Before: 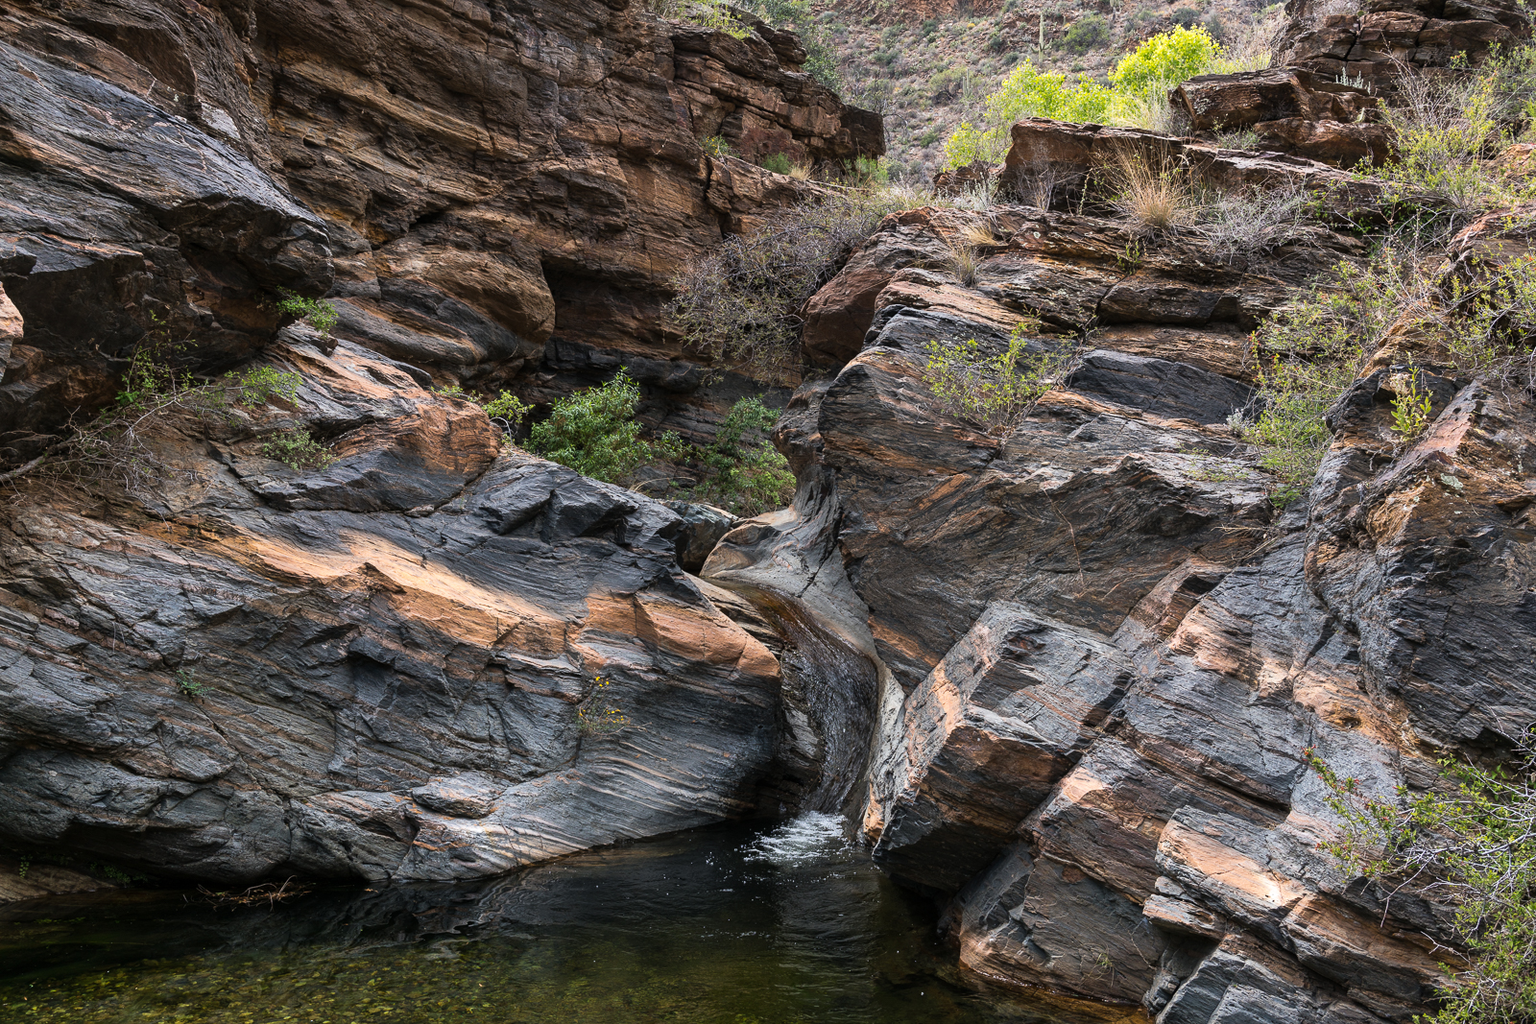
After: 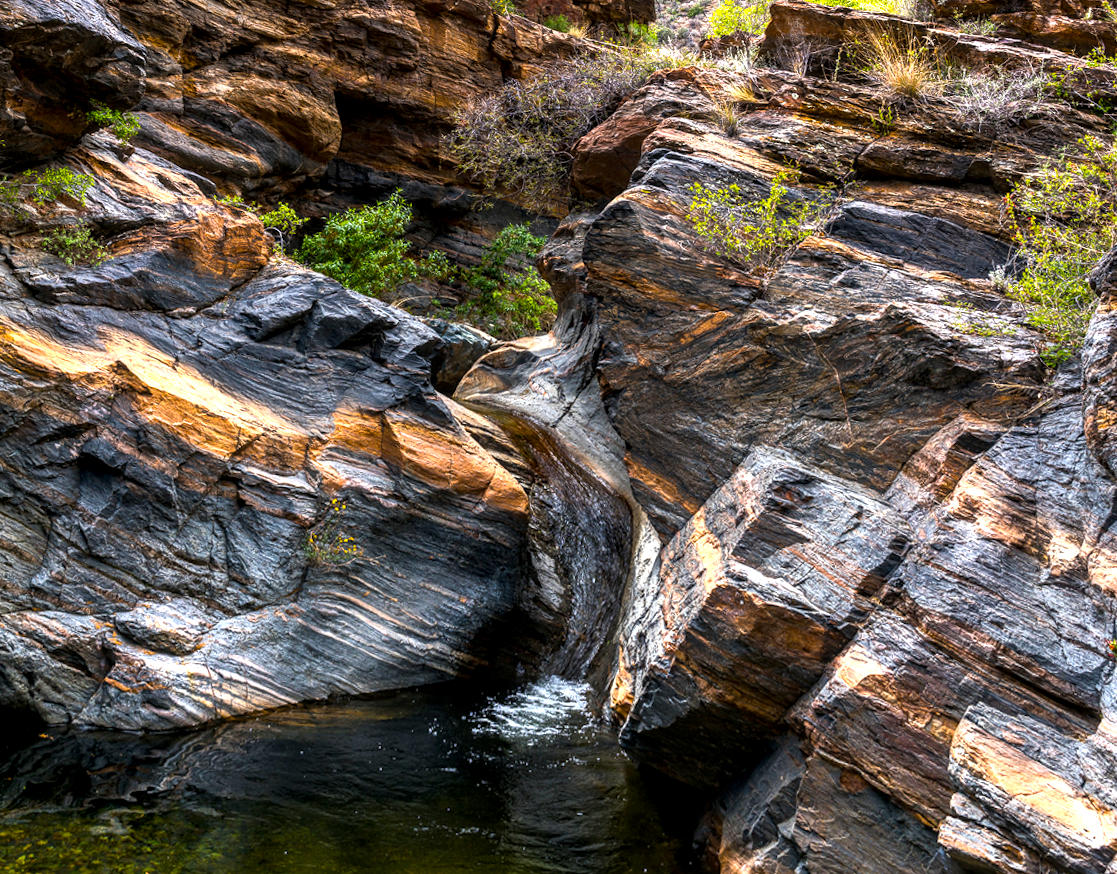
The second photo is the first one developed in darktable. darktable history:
local contrast: highlights 61%, detail 143%, midtone range 0.428
color balance rgb: linear chroma grading › global chroma 9%, perceptual saturation grading › global saturation 36%, perceptual saturation grading › shadows 35%, perceptual brilliance grading › global brilliance 21.21%, perceptual brilliance grading › shadows -35%, global vibrance 21.21%
rotate and perspective: rotation 0.72°, lens shift (vertical) -0.352, lens shift (horizontal) -0.051, crop left 0.152, crop right 0.859, crop top 0.019, crop bottom 0.964
crop and rotate: angle -3.27°, left 5.211%, top 5.211%, right 4.607%, bottom 4.607%
tone equalizer: on, module defaults
